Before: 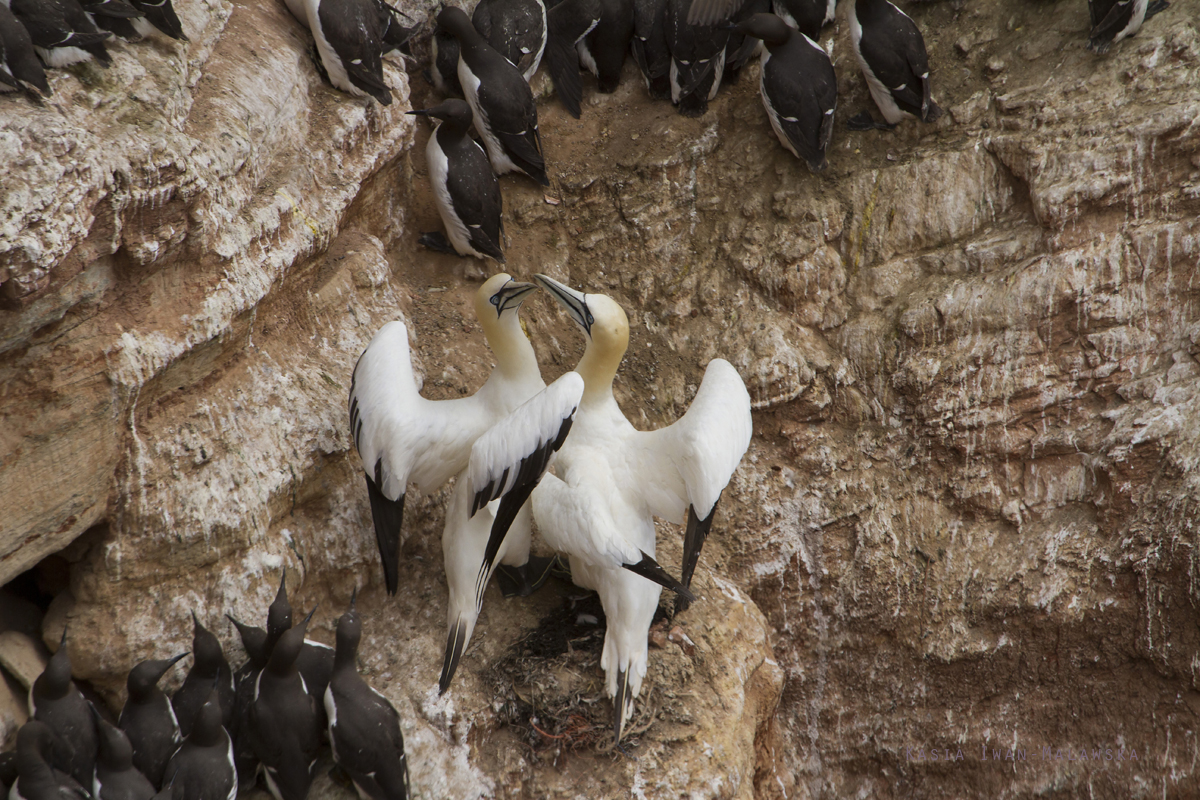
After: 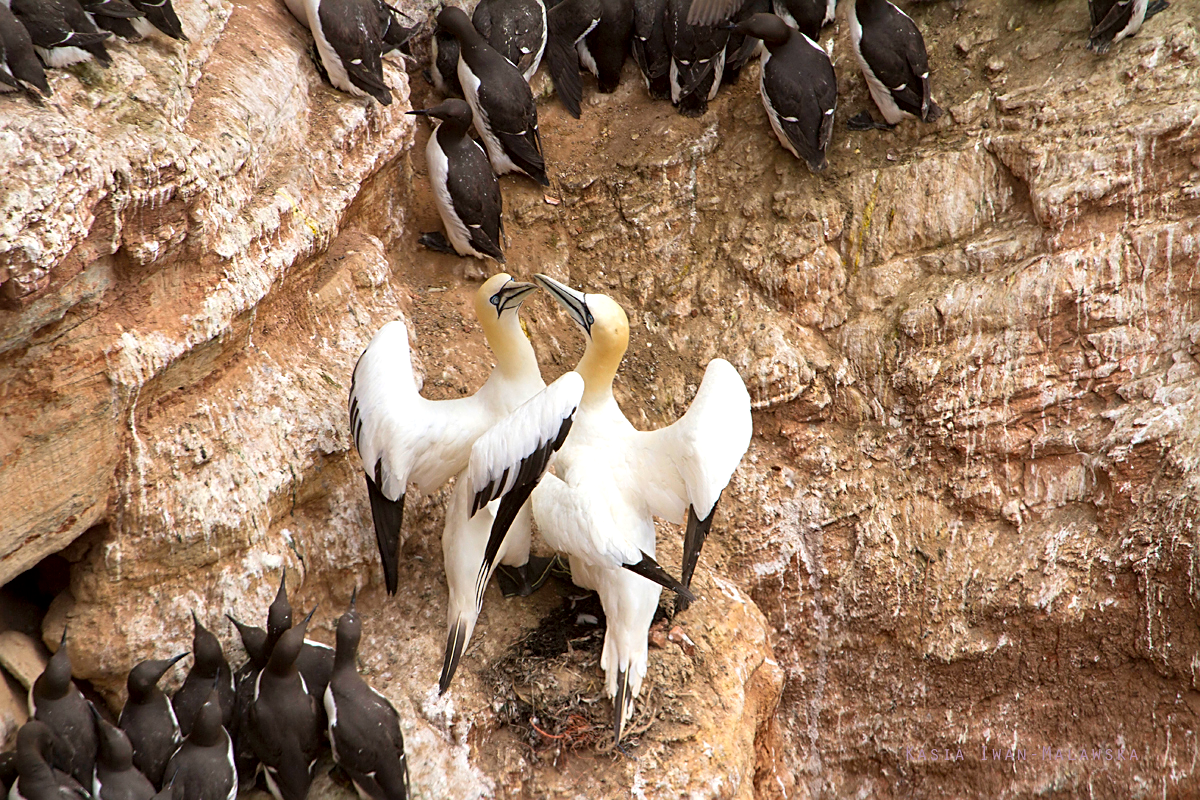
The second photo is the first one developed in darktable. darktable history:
sharpen: on, module defaults
contrast brightness saturation: contrast 0.07, brightness 0.08, saturation 0.18
exposure: black level correction 0.001, exposure 0.675 EV, compensate highlight preservation false
